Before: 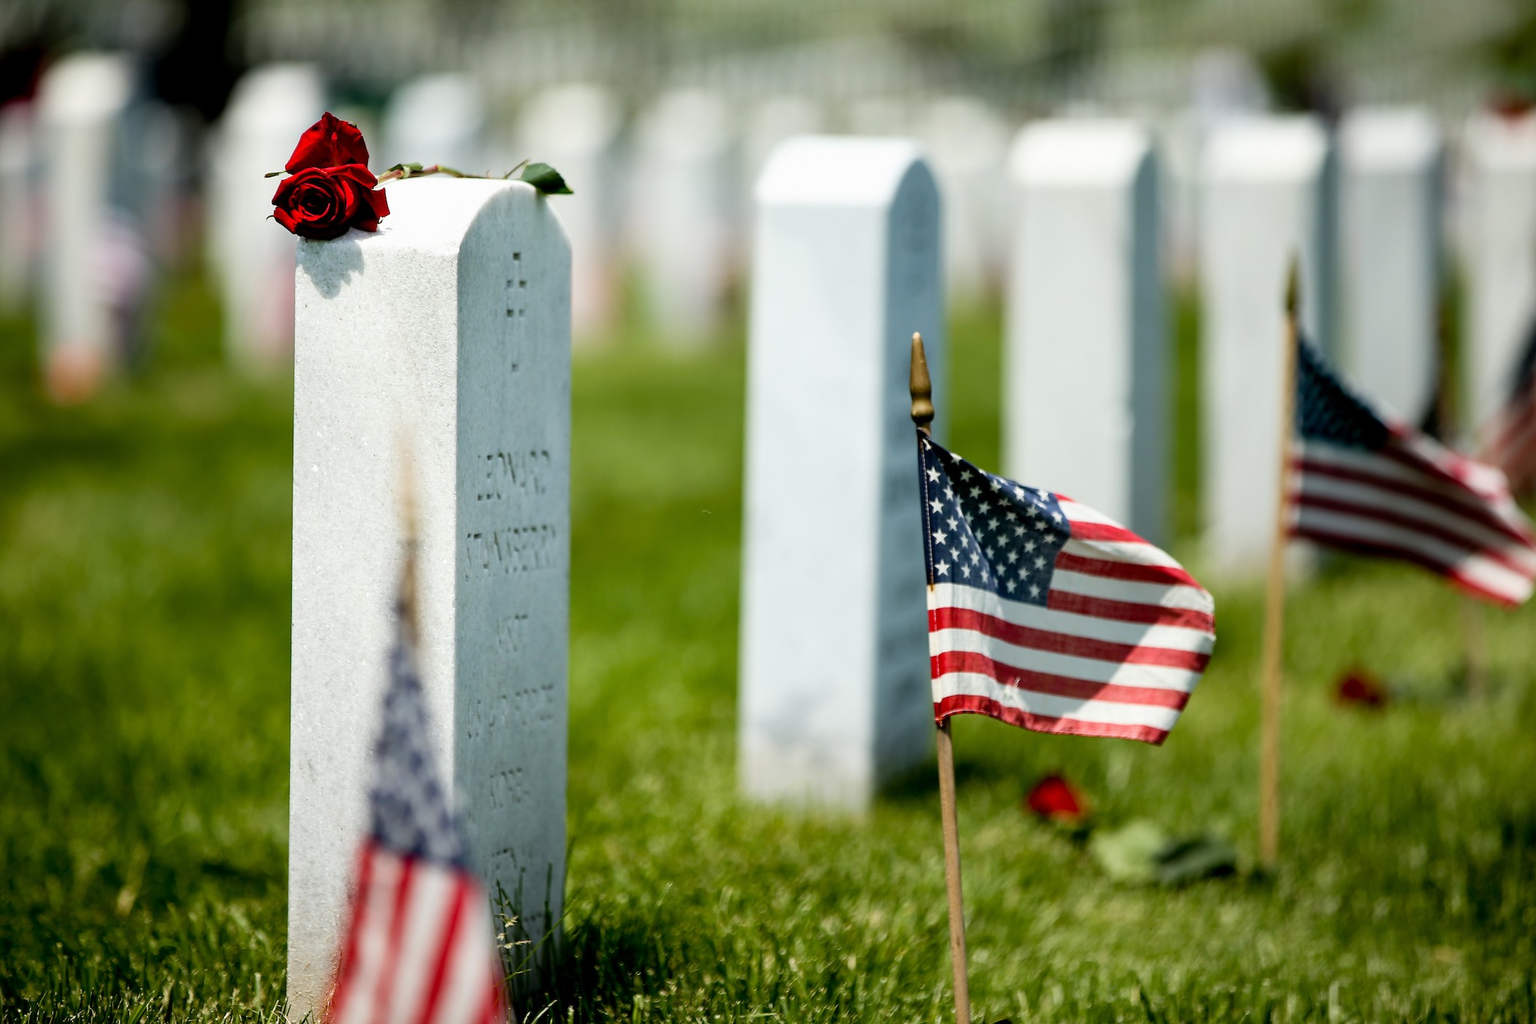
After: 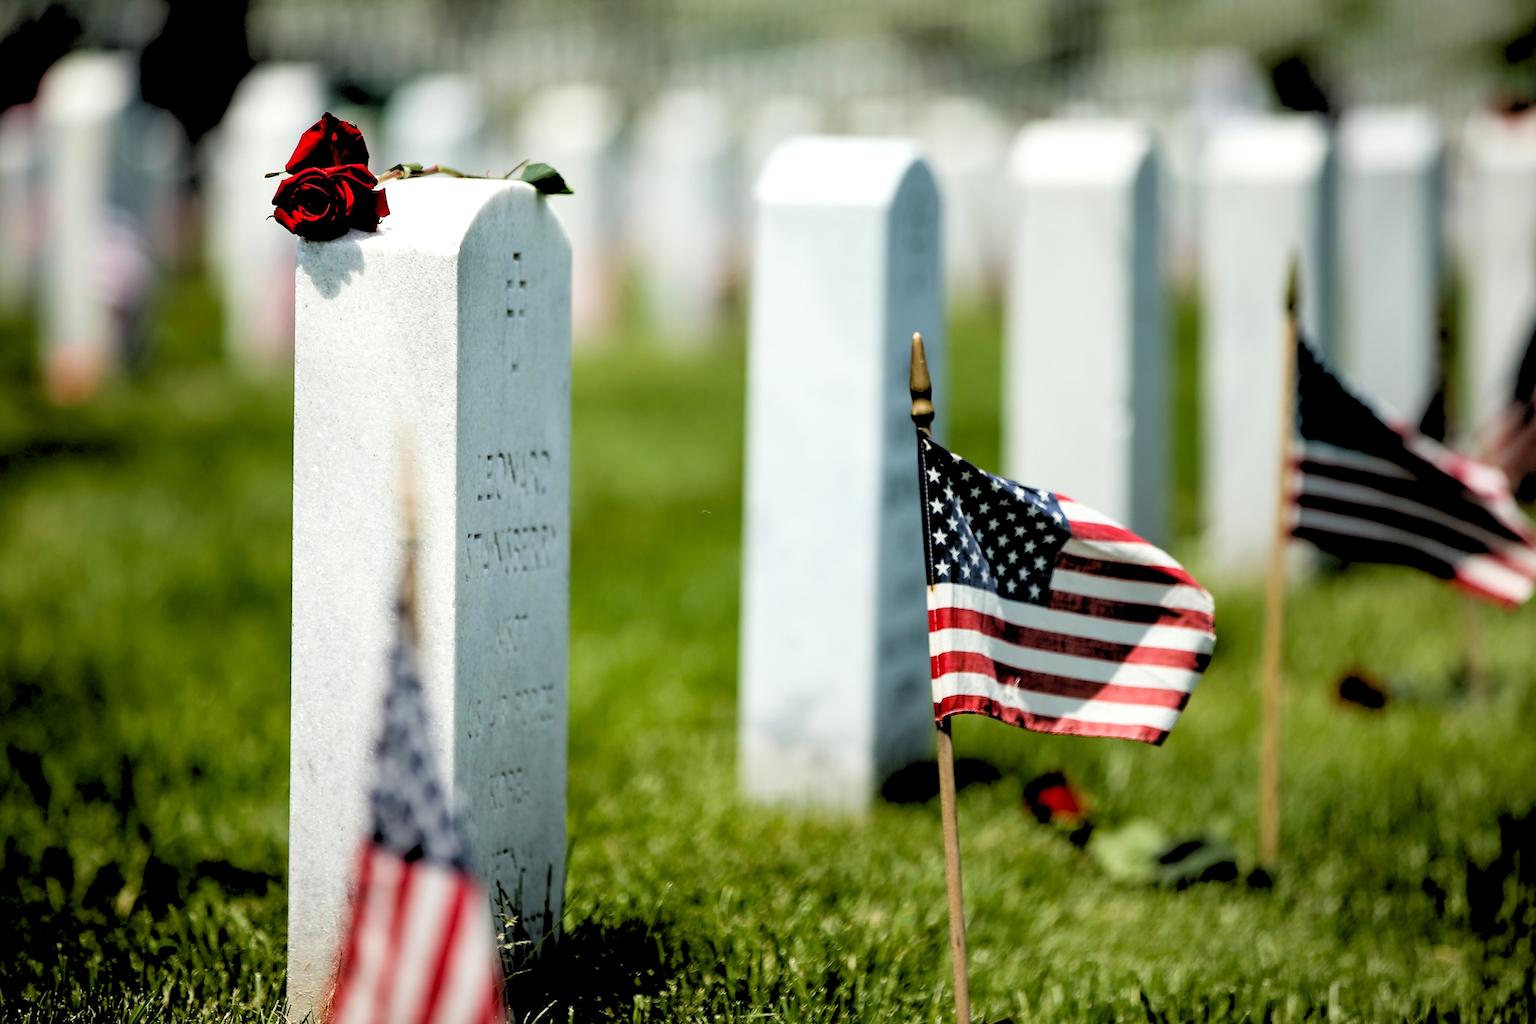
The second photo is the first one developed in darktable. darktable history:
rgb levels: levels [[0.029, 0.461, 0.922], [0, 0.5, 1], [0, 0.5, 1]]
